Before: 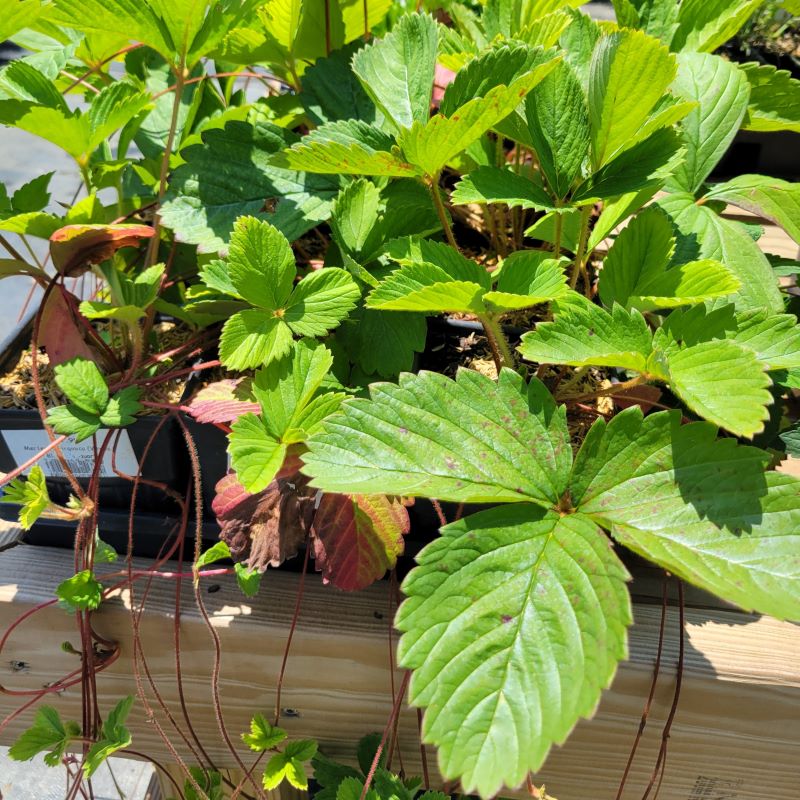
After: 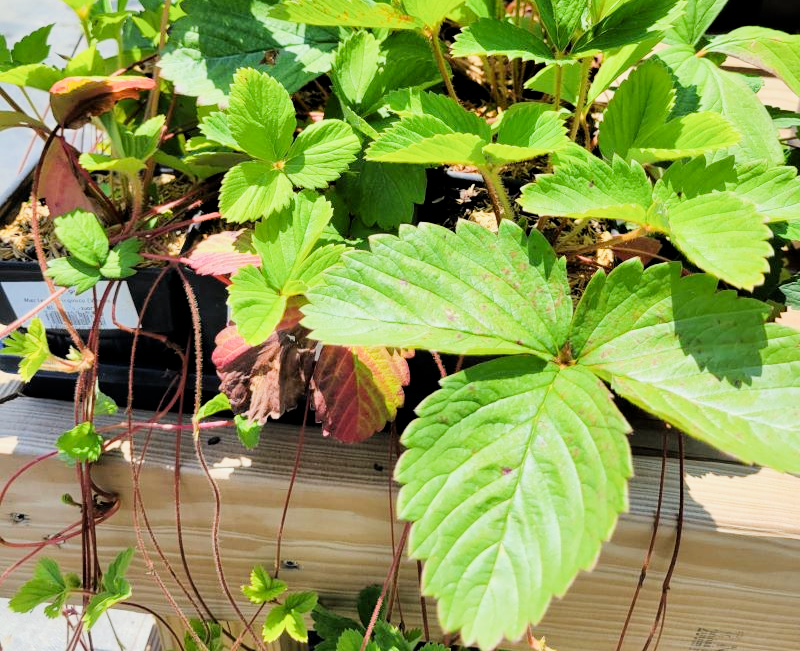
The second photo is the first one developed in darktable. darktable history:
filmic rgb: black relative exposure -7.65 EV, white relative exposure 4.56 EV, hardness 3.61, contrast 1.106
exposure: black level correction 0.001, exposure 1 EV, compensate highlight preservation false
crop and rotate: top 18.507%
